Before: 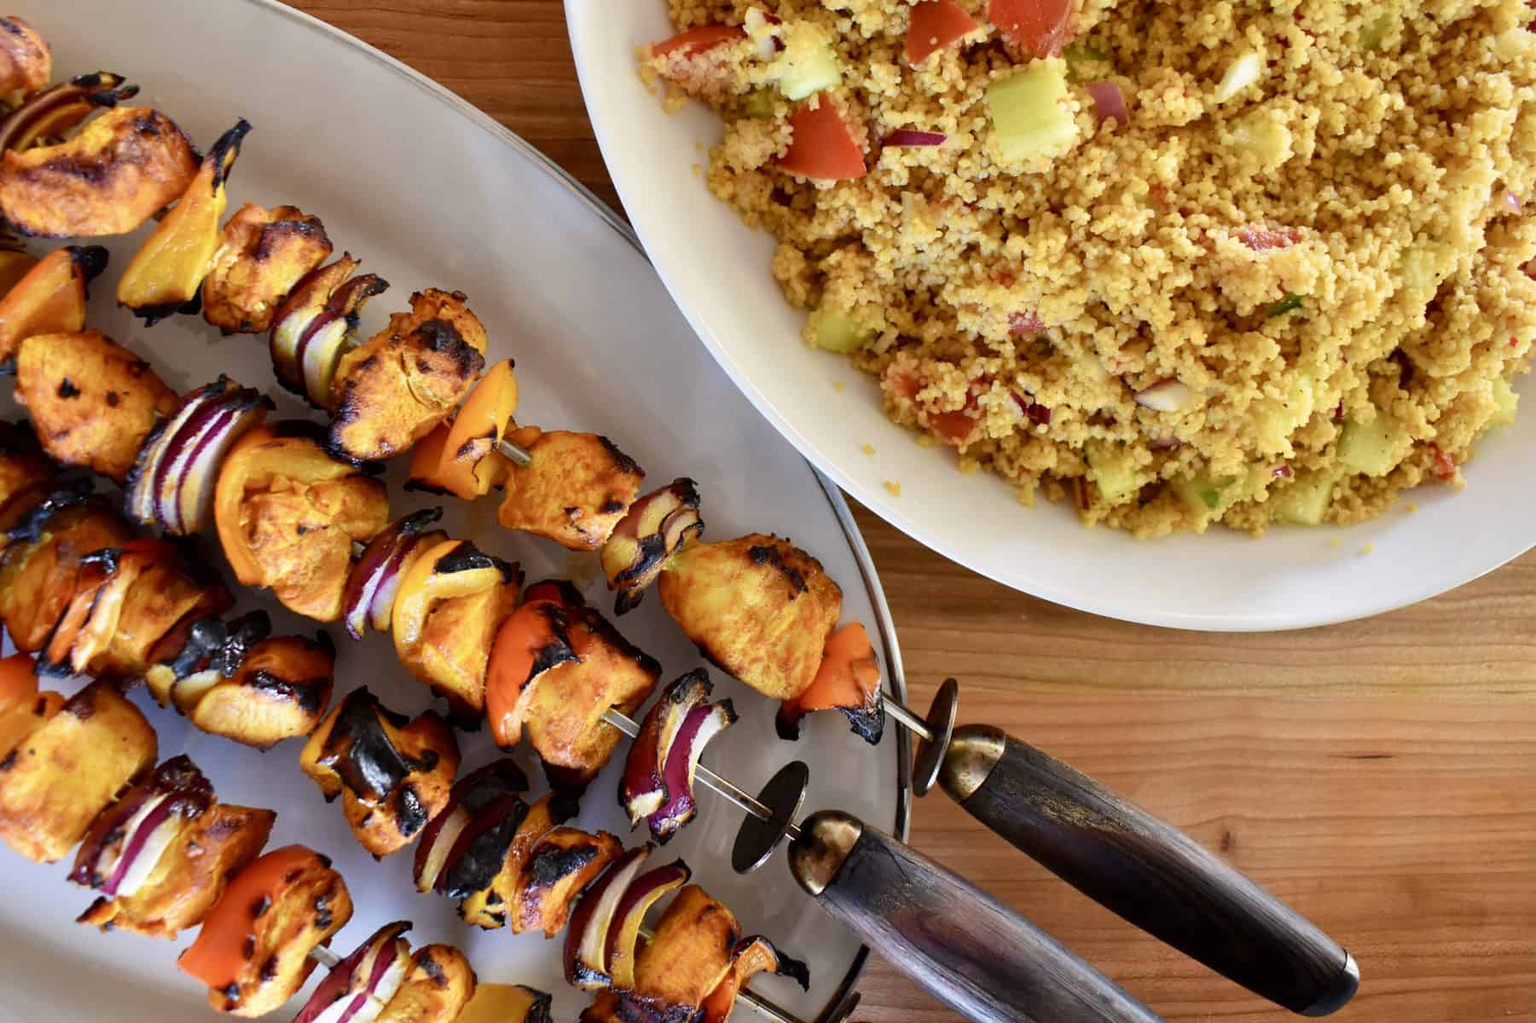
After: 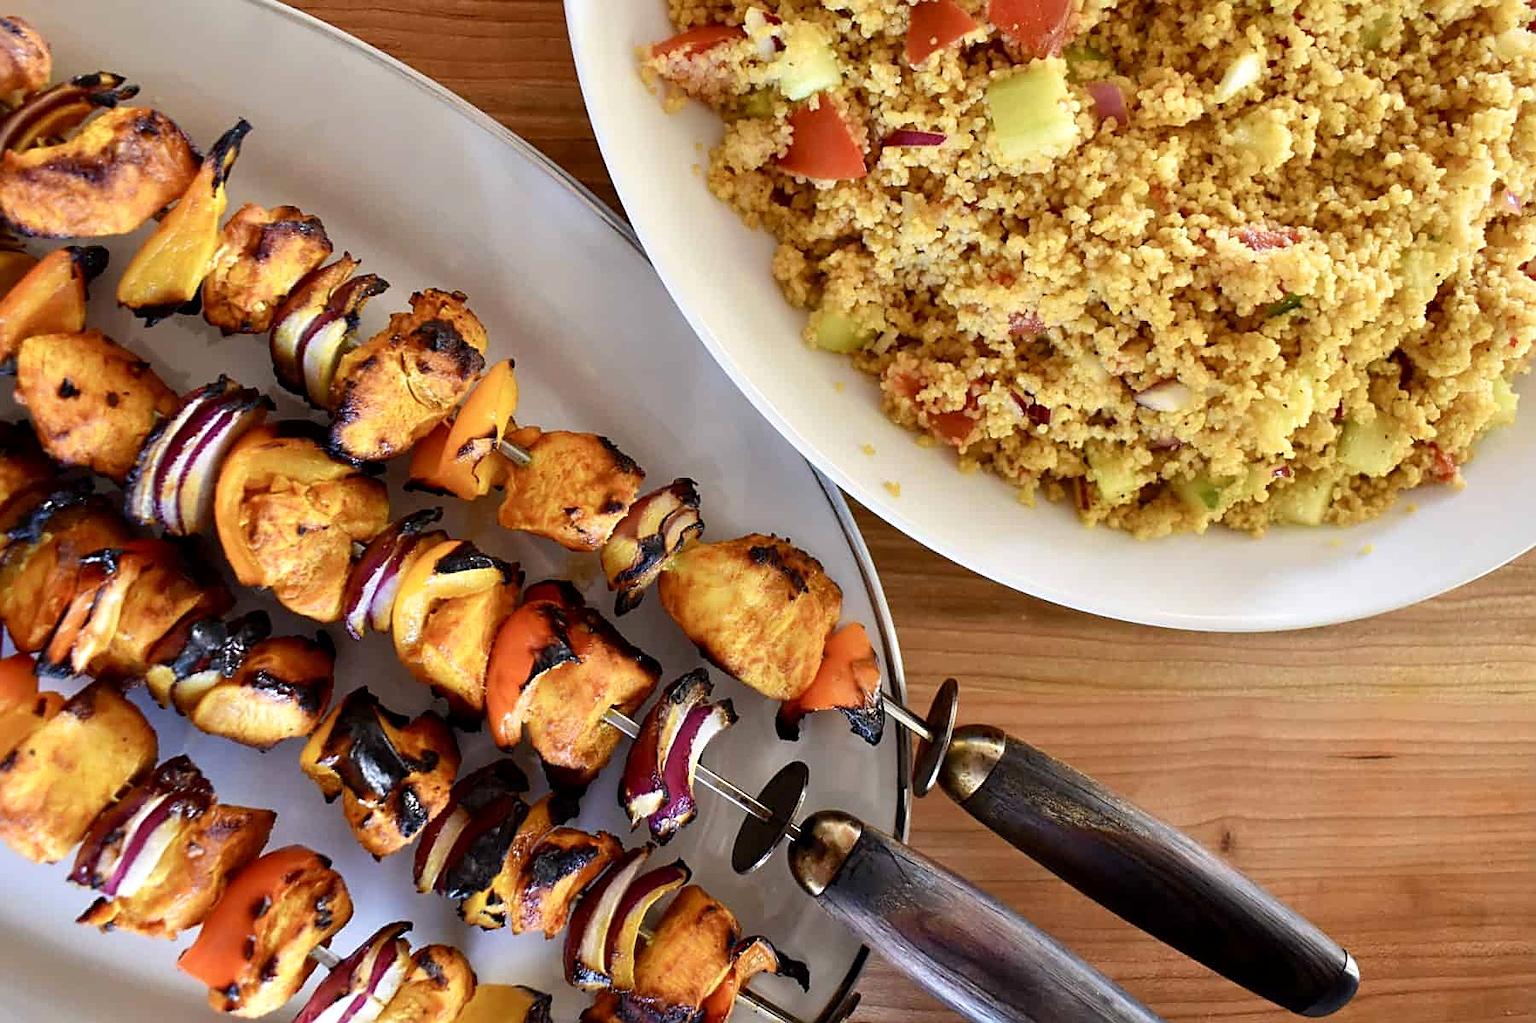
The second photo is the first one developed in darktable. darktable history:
sharpen: on, module defaults
exposure: black level correction 0.001, exposure 0.14 EV, compensate highlight preservation false
